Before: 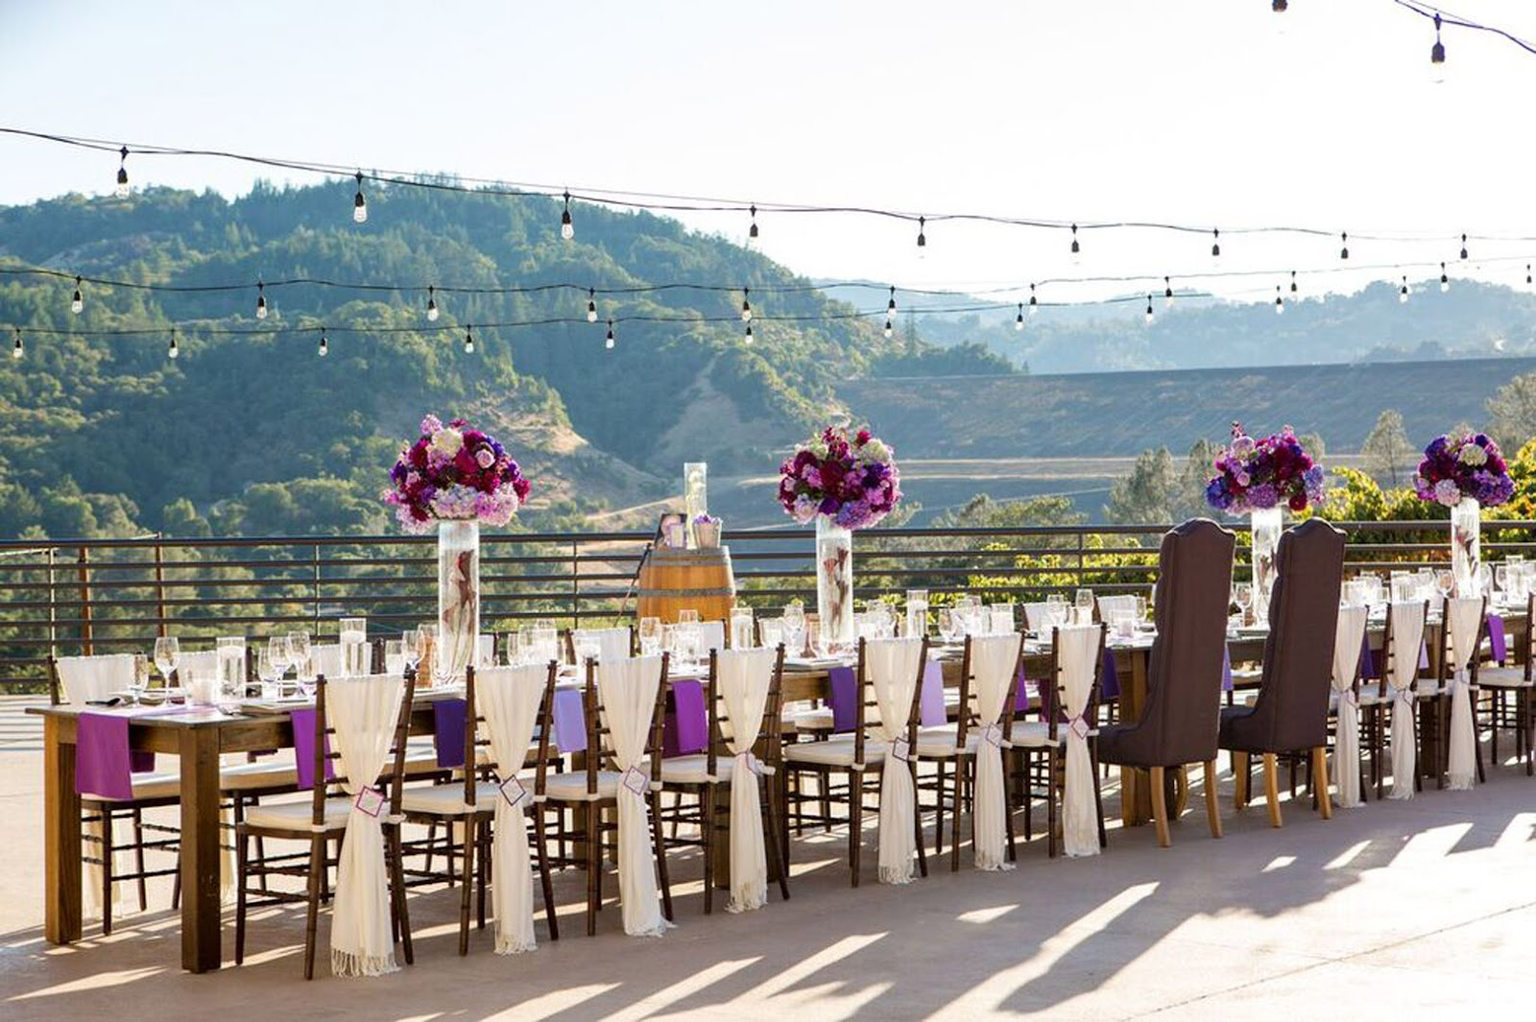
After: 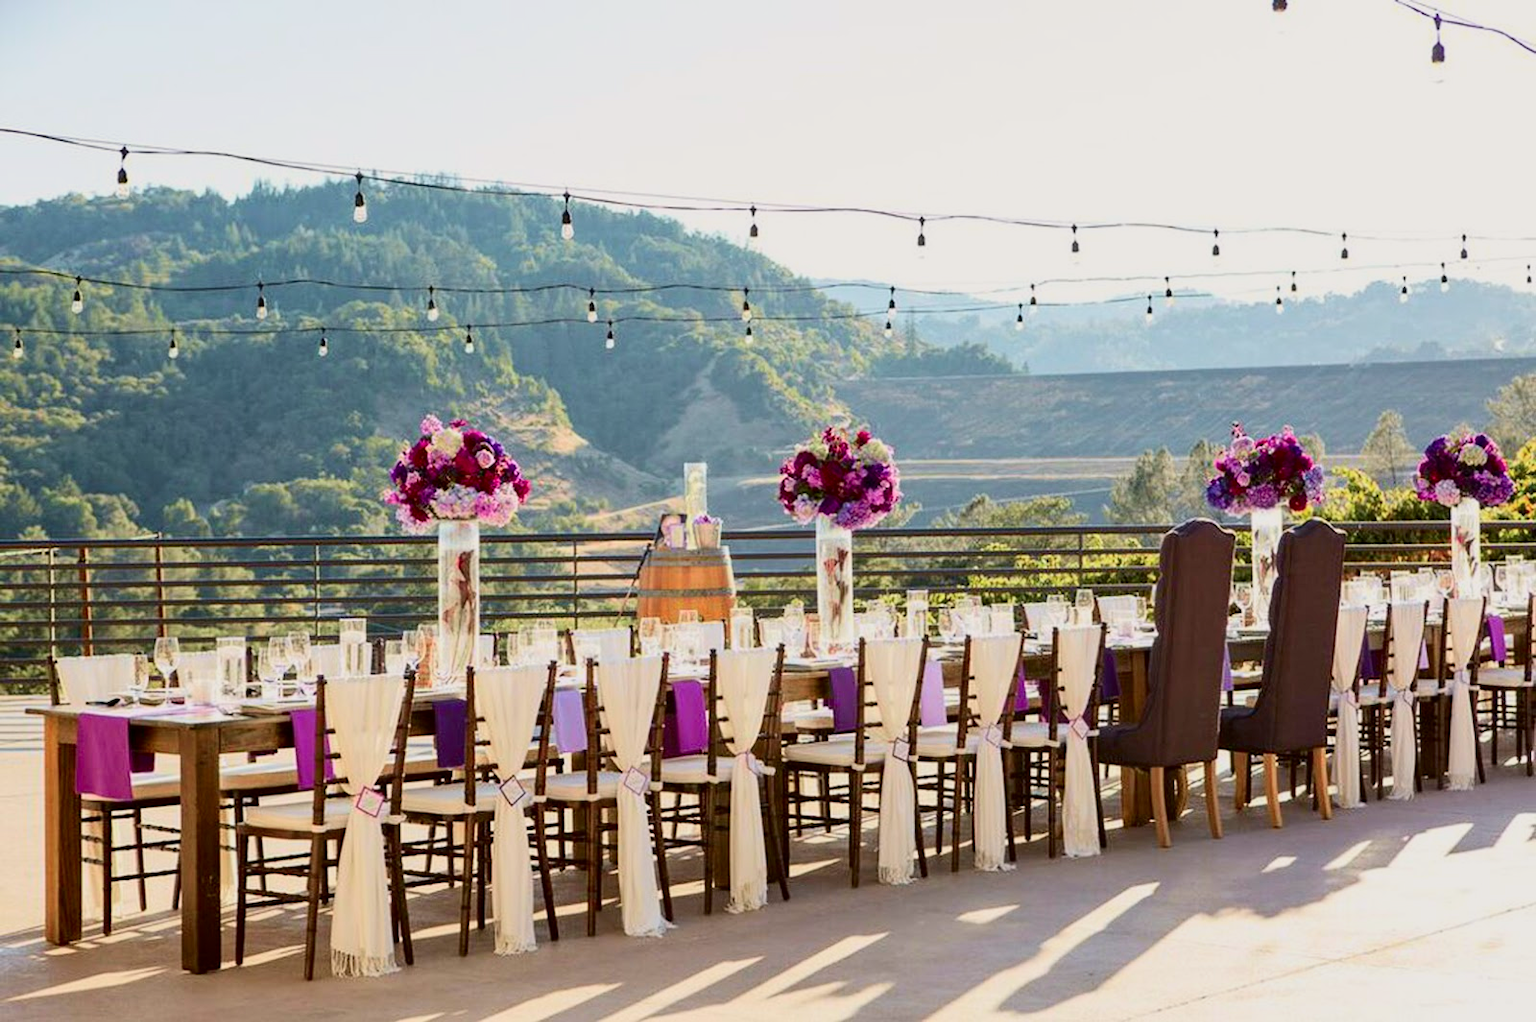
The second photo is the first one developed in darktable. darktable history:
tone curve: curves: ch0 [(0, 0) (0.091, 0.066) (0.184, 0.16) (0.491, 0.519) (0.748, 0.765) (1, 0.919)]; ch1 [(0, 0) (0.179, 0.173) (0.322, 0.32) (0.424, 0.424) (0.502, 0.504) (0.56, 0.578) (0.631, 0.675) (0.777, 0.806) (1, 1)]; ch2 [(0, 0) (0.434, 0.447) (0.483, 0.487) (0.547, 0.573) (0.676, 0.673) (1, 1)], color space Lab, independent channels, preserve colors none
